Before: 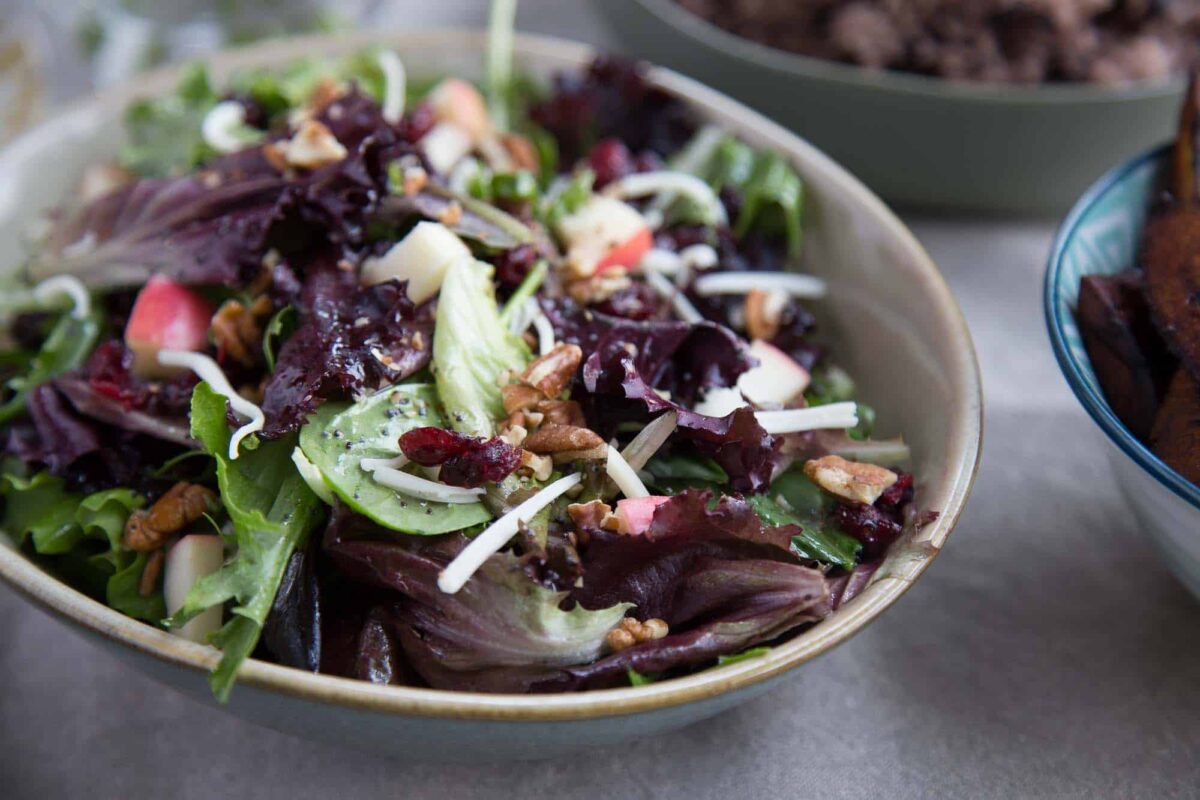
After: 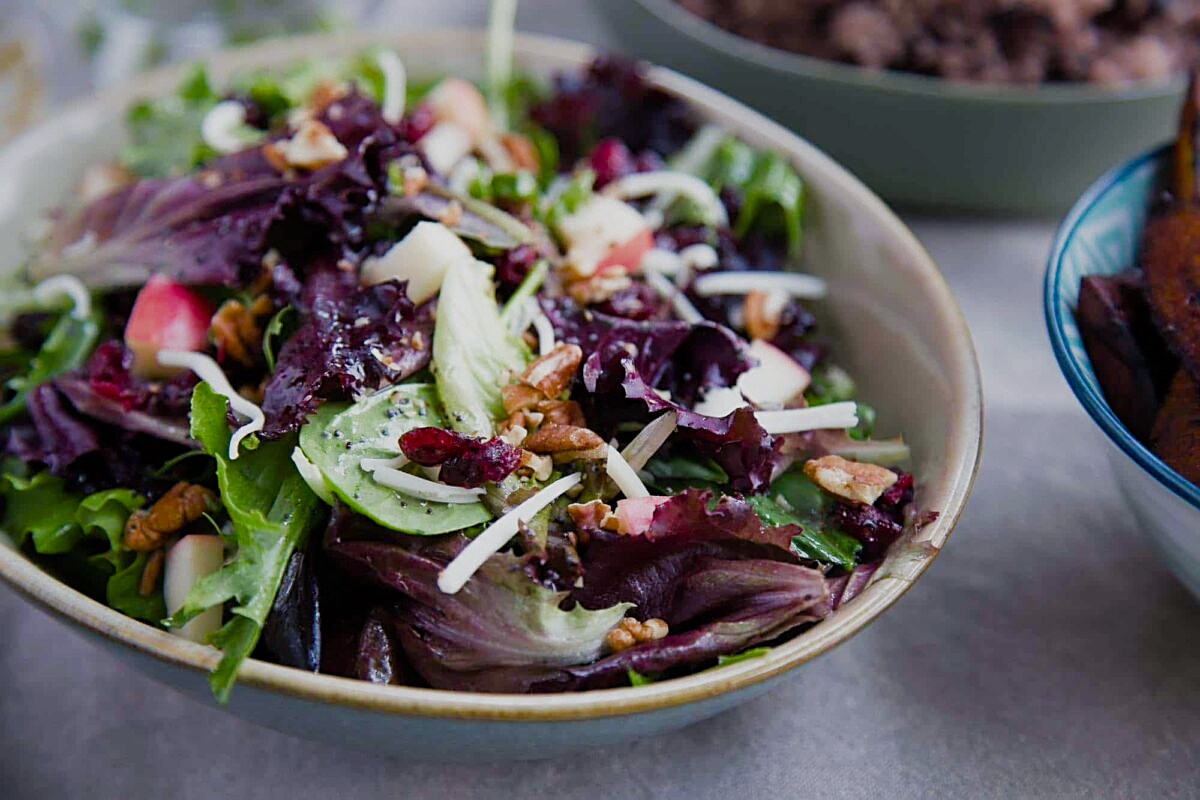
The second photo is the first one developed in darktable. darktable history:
sharpen: on, module defaults
filmic rgb: black relative exposure -11.36 EV, white relative exposure 3.21 EV, threshold 2.98 EV, hardness 6.7, add noise in highlights 0.001, color science v3 (2019), use custom middle-gray values true, contrast in highlights soft, enable highlight reconstruction true
color balance rgb: shadows lift › chroma 2.061%, shadows lift › hue 247.66°, perceptual saturation grading › global saturation 27.481%, perceptual saturation grading › highlights -28.954%, perceptual saturation grading › mid-tones 15.583%, perceptual saturation grading › shadows 33.132%, perceptual brilliance grading › global brilliance 2.537%, perceptual brilliance grading › highlights -2.222%, perceptual brilliance grading › shadows 2.773%, global vibrance 10.719%
